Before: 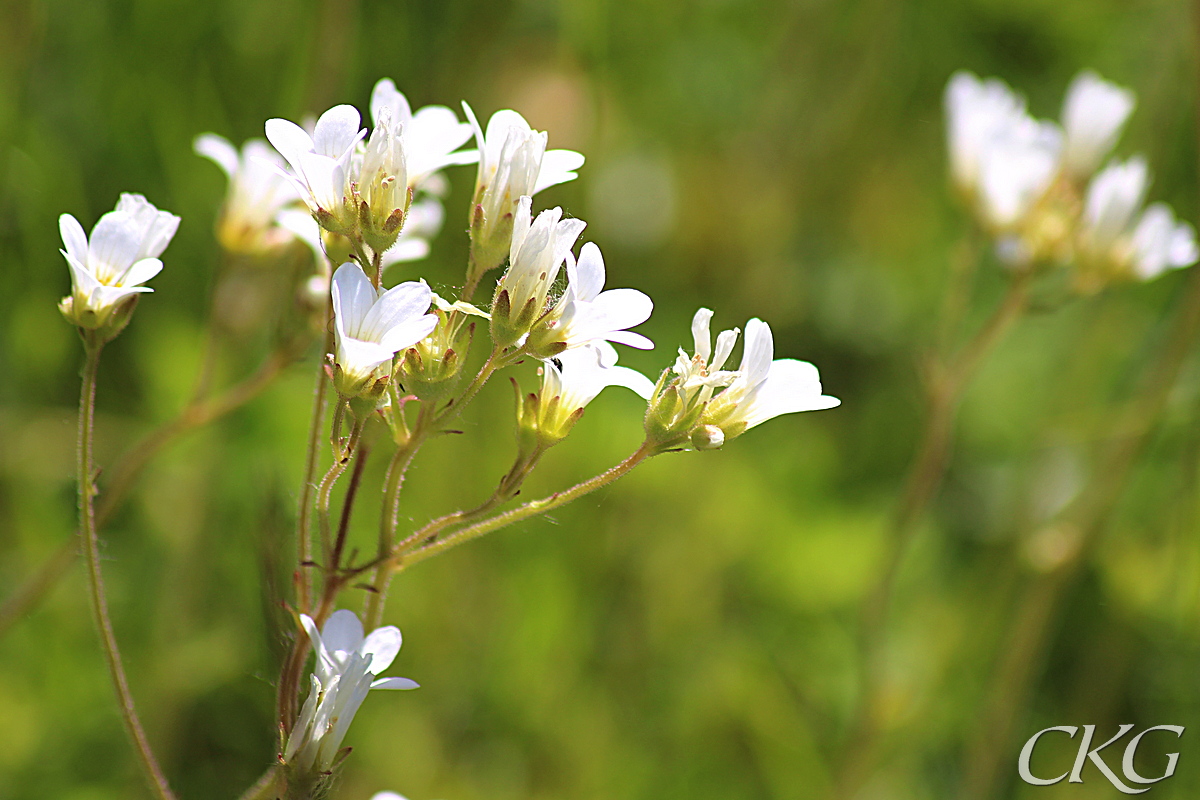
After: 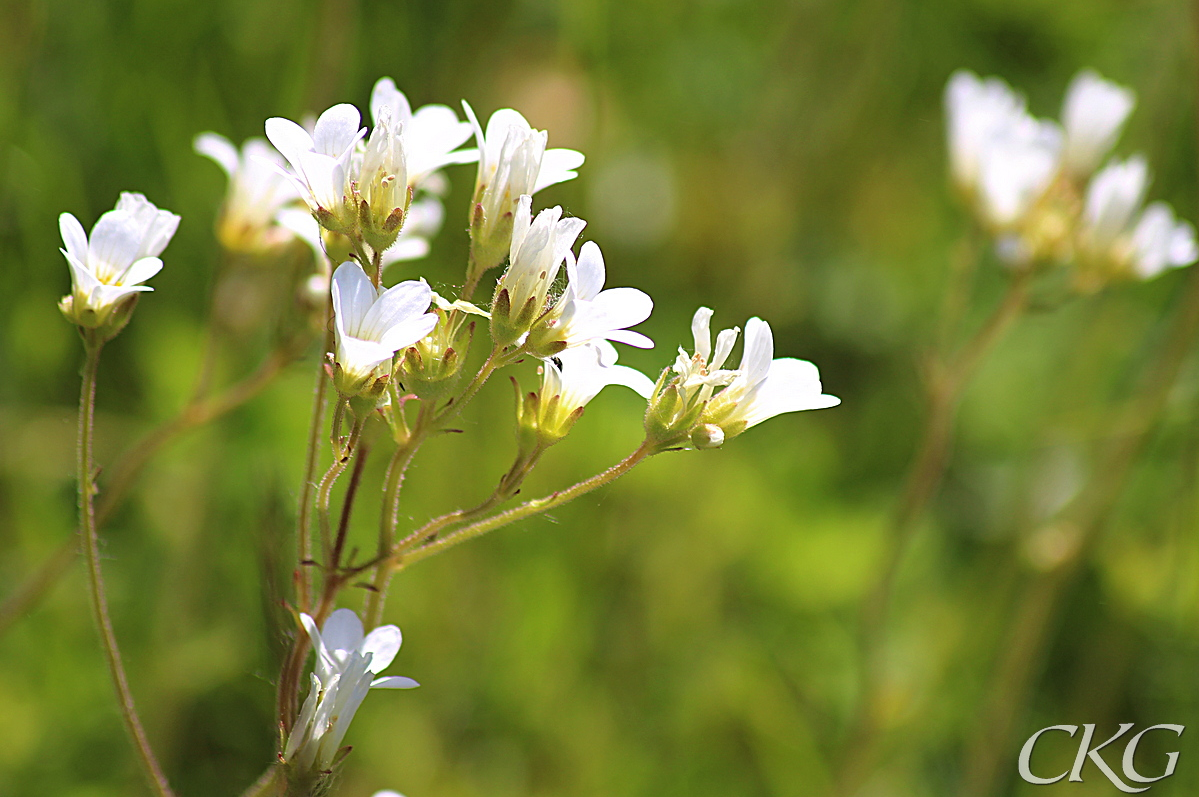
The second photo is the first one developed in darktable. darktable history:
crop: top 0.204%, bottom 0.143%
